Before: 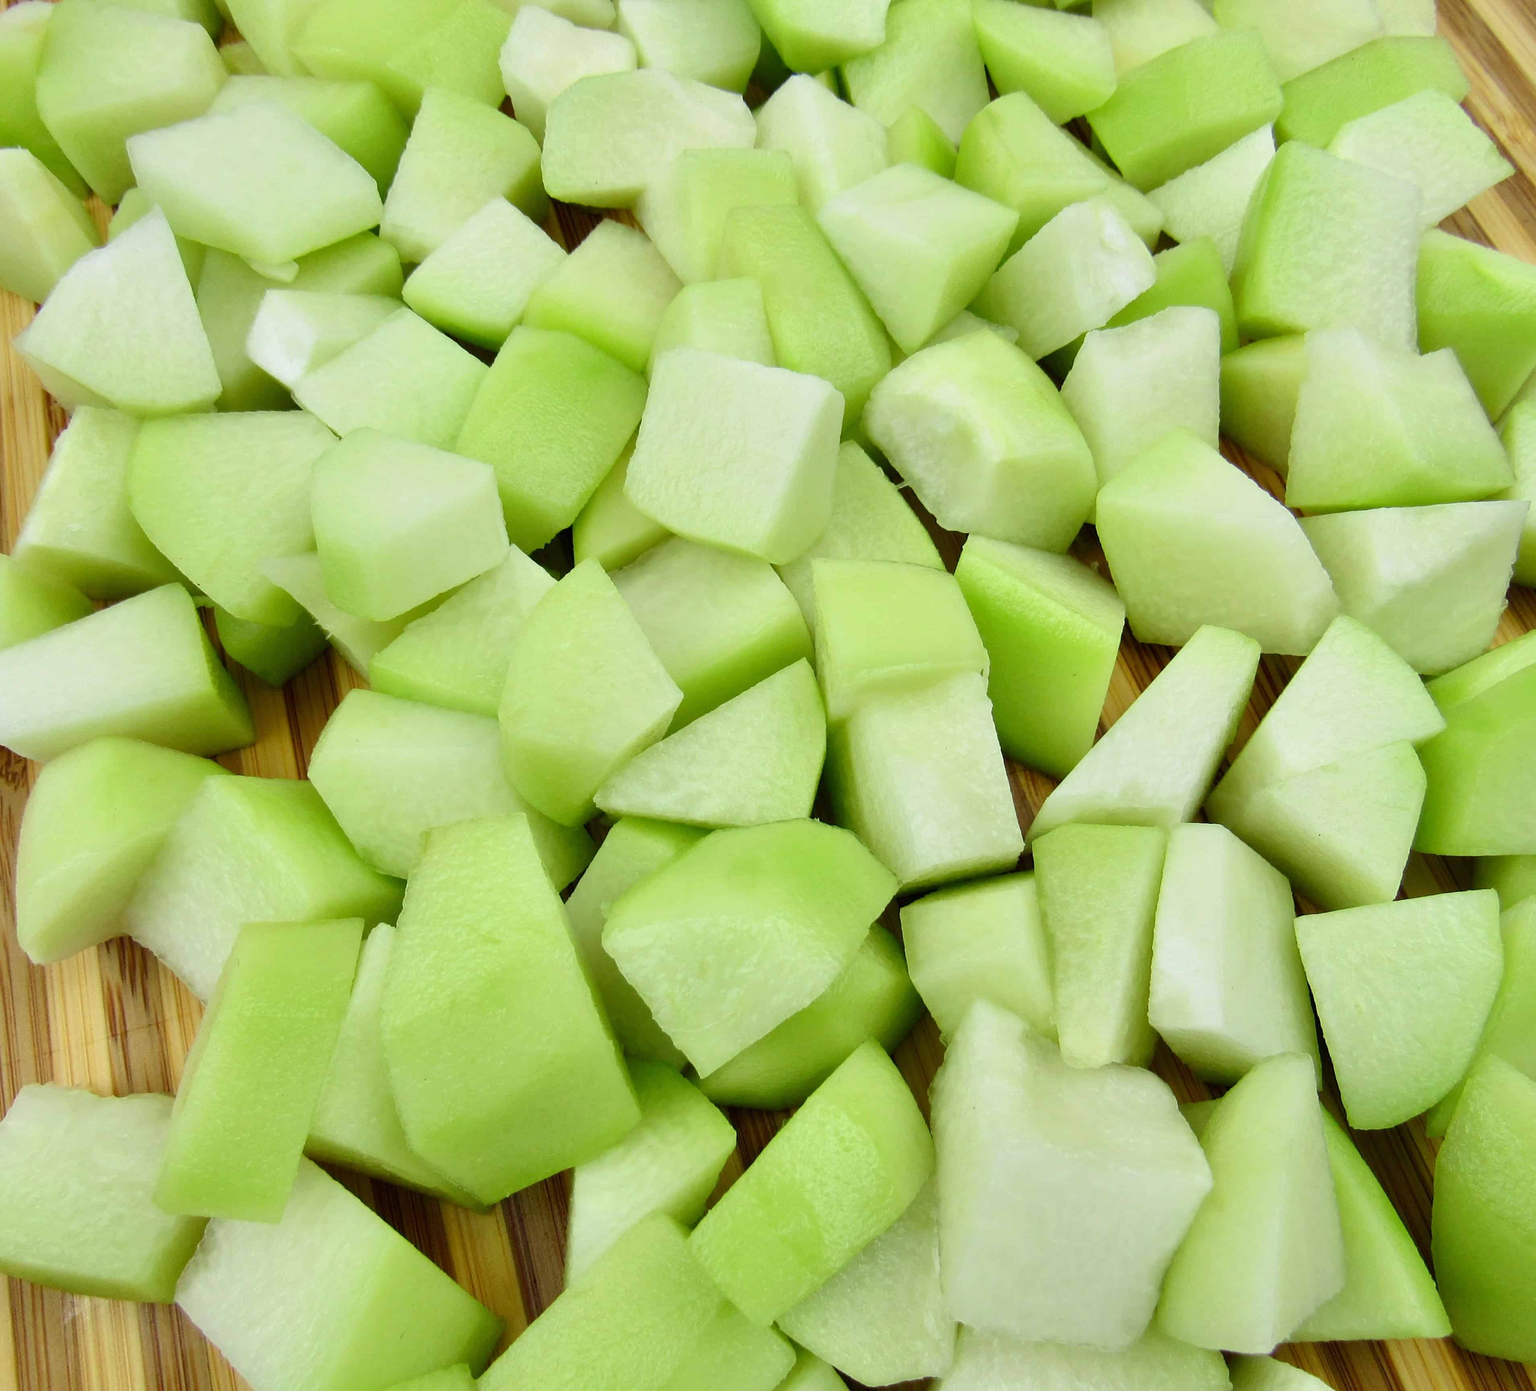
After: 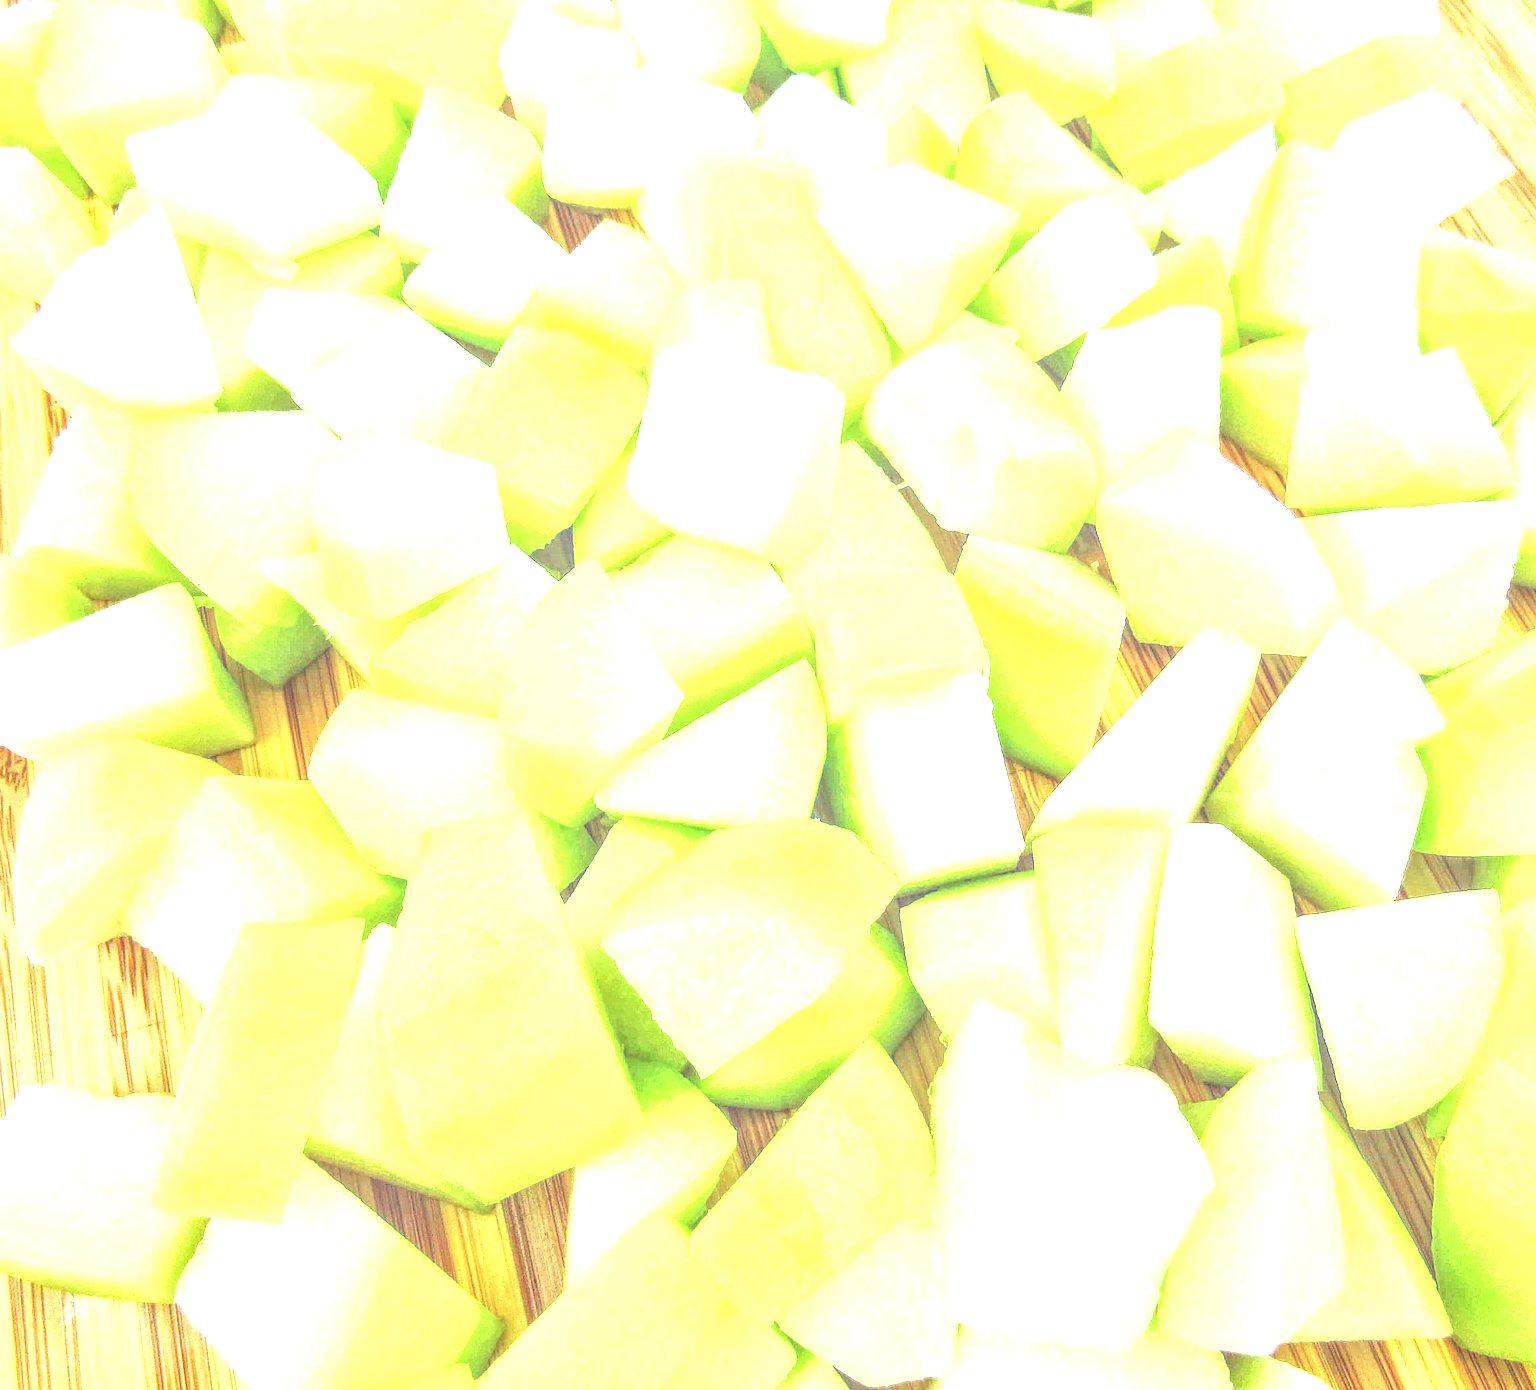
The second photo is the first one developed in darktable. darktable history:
white balance: red 0.982, blue 1.018
exposure: black level correction 0, exposure 1.9 EV, compensate highlight preservation false
local contrast: highlights 20%, shadows 30%, detail 200%, midtone range 0.2
sharpen: on, module defaults
